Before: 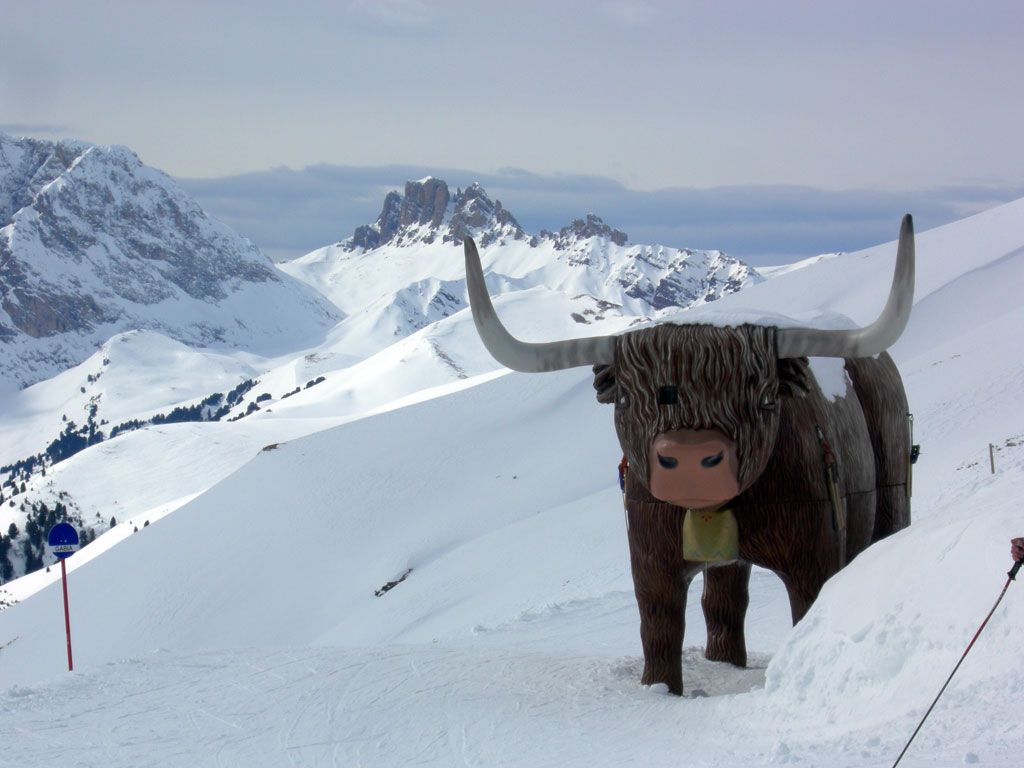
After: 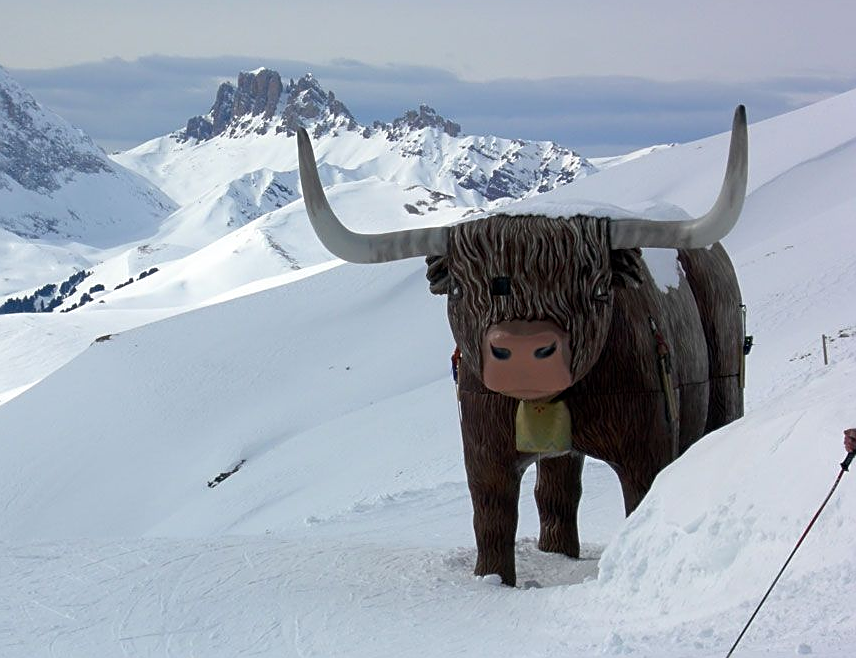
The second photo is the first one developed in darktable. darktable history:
crop: left 16.315%, top 14.246%
sharpen: amount 0.575
exposure: compensate highlight preservation false
